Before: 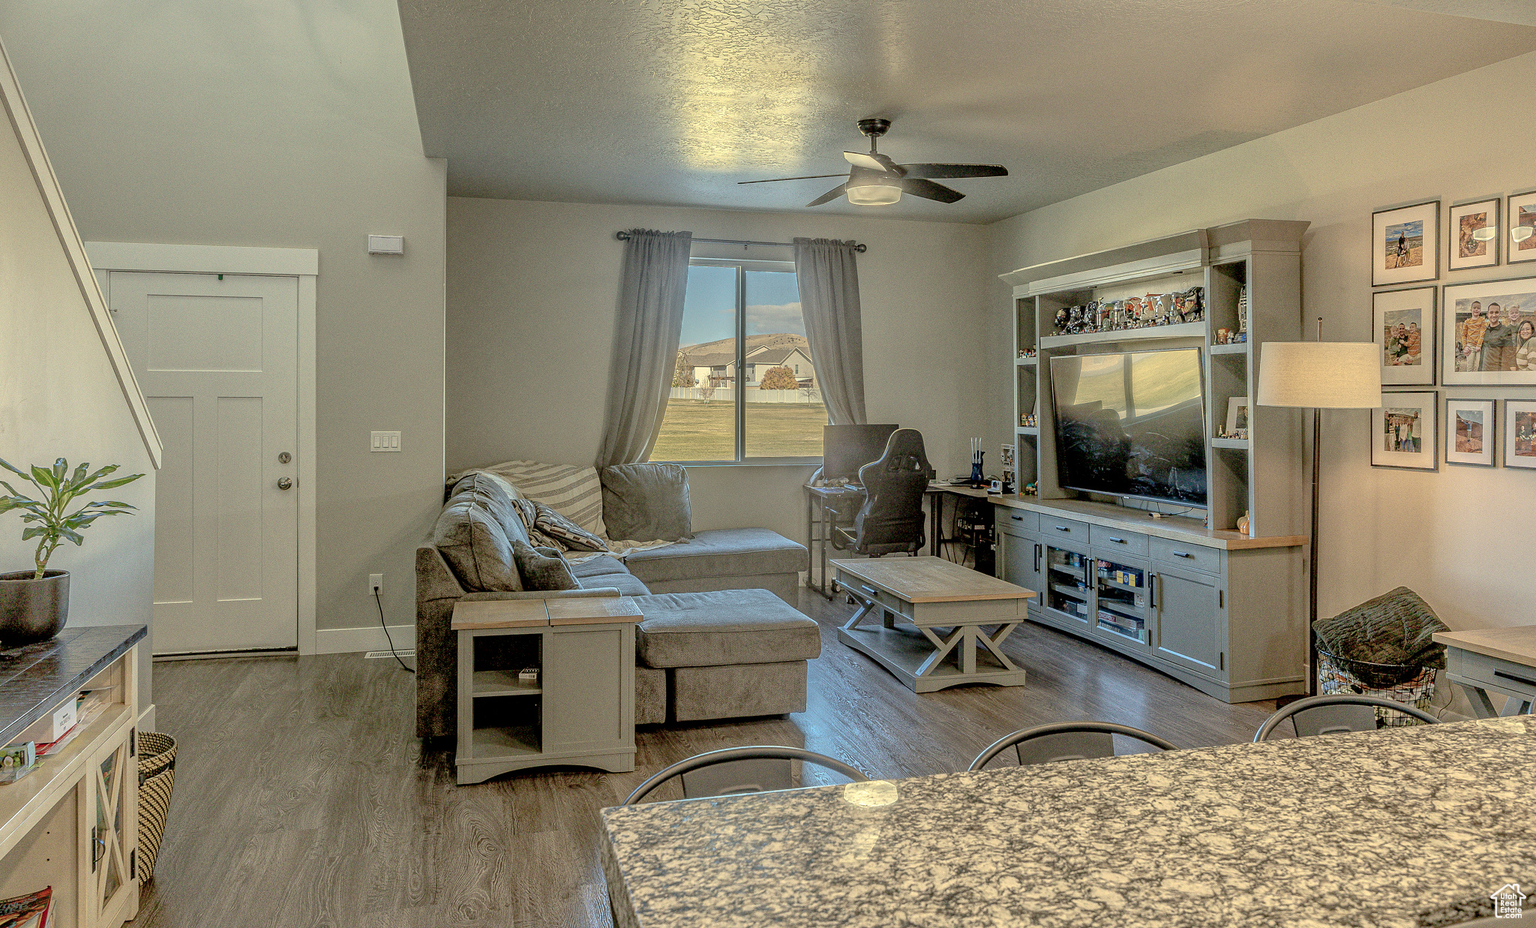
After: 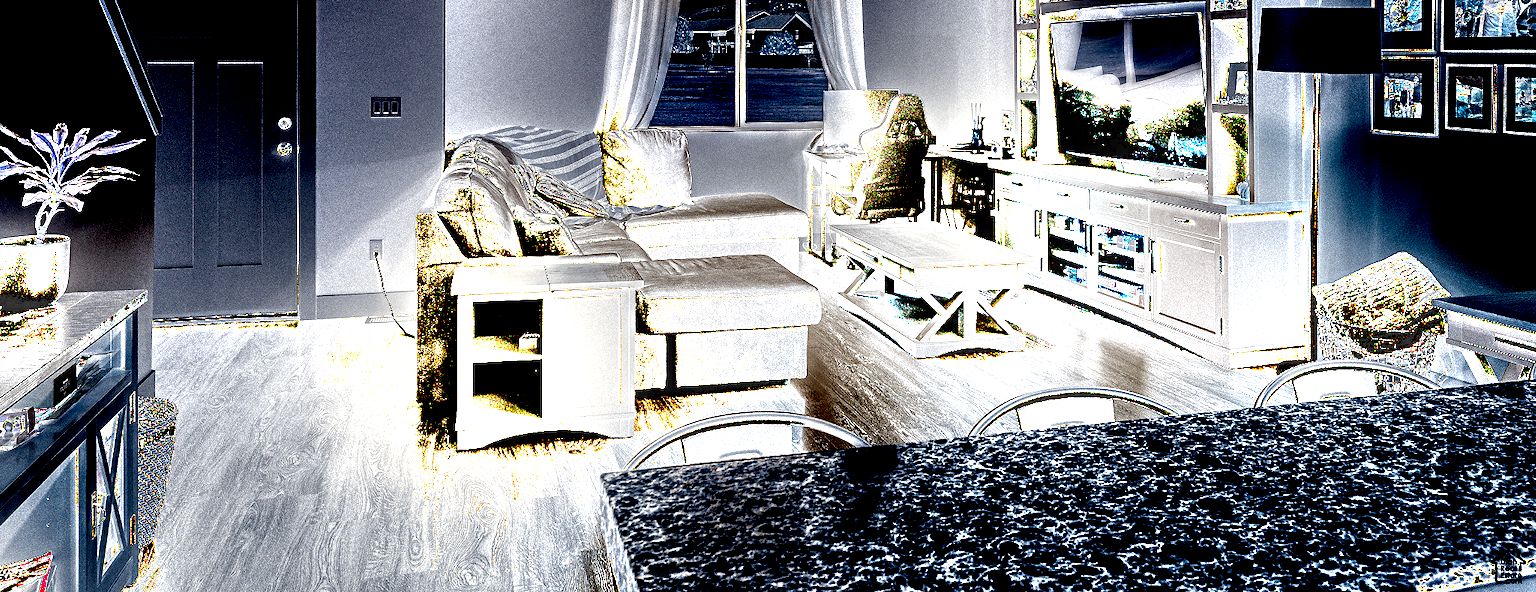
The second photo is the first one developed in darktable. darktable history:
crop and rotate: top 36.134%
local contrast: highlights 199%, shadows 117%, detail 139%, midtone range 0.255
exposure: black level correction 0.001, exposure 0.499 EV, compensate exposure bias true, compensate highlight preservation false
shadows and highlights: low approximation 0.01, soften with gaussian
